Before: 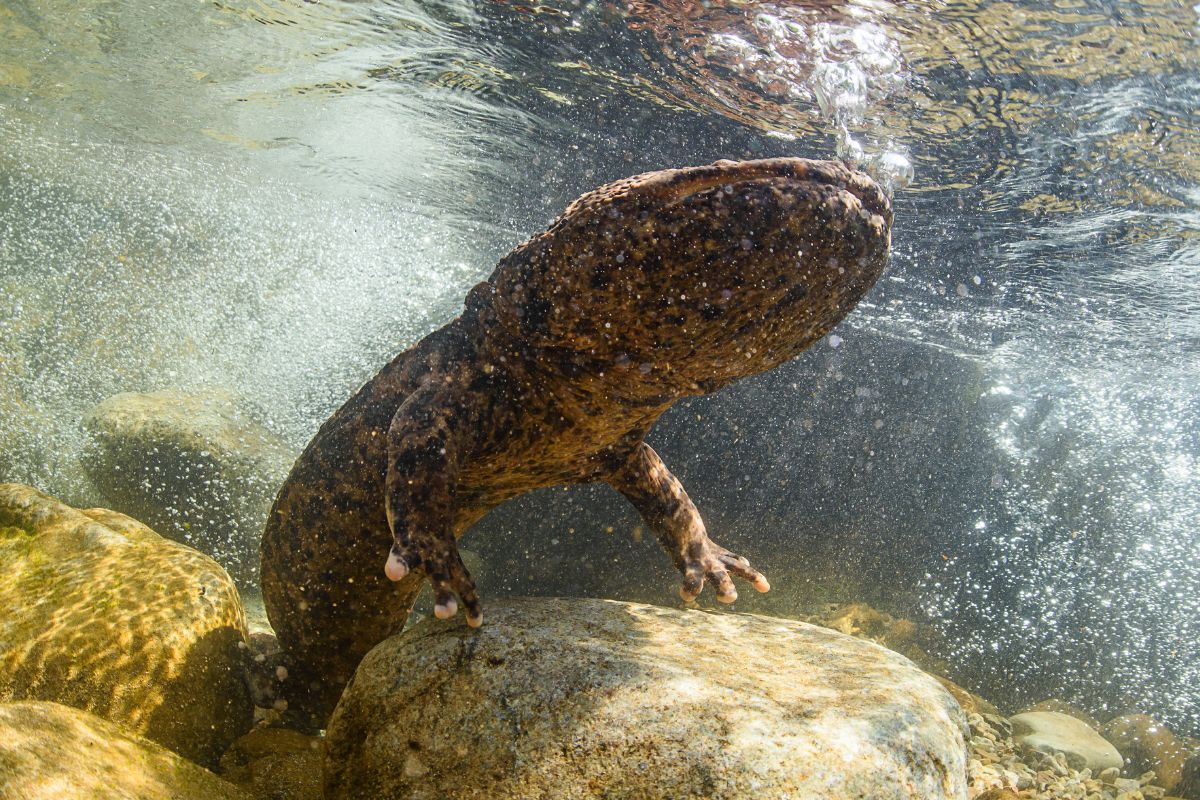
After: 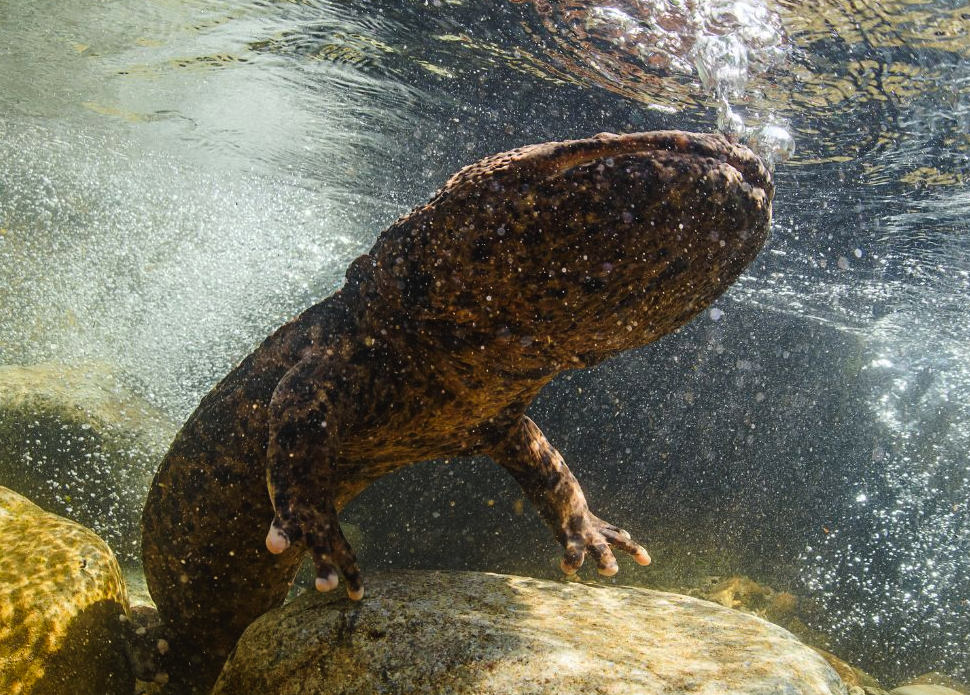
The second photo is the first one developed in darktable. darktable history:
crop: left 9.929%, top 3.475%, right 9.188%, bottom 9.529%
tone curve: curves: ch0 [(0, 0) (0.003, 0.019) (0.011, 0.022) (0.025, 0.027) (0.044, 0.037) (0.069, 0.049) (0.1, 0.066) (0.136, 0.091) (0.177, 0.125) (0.224, 0.159) (0.277, 0.206) (0.335, 0.266) (0.399, 0.332) (0.468, 0.411) (0.543, 0.492) (0.623, 0.577) (0.709, 0.668) (0.801, 0.767) (0.898, 0.869) (1, 1)], preserve colors none
